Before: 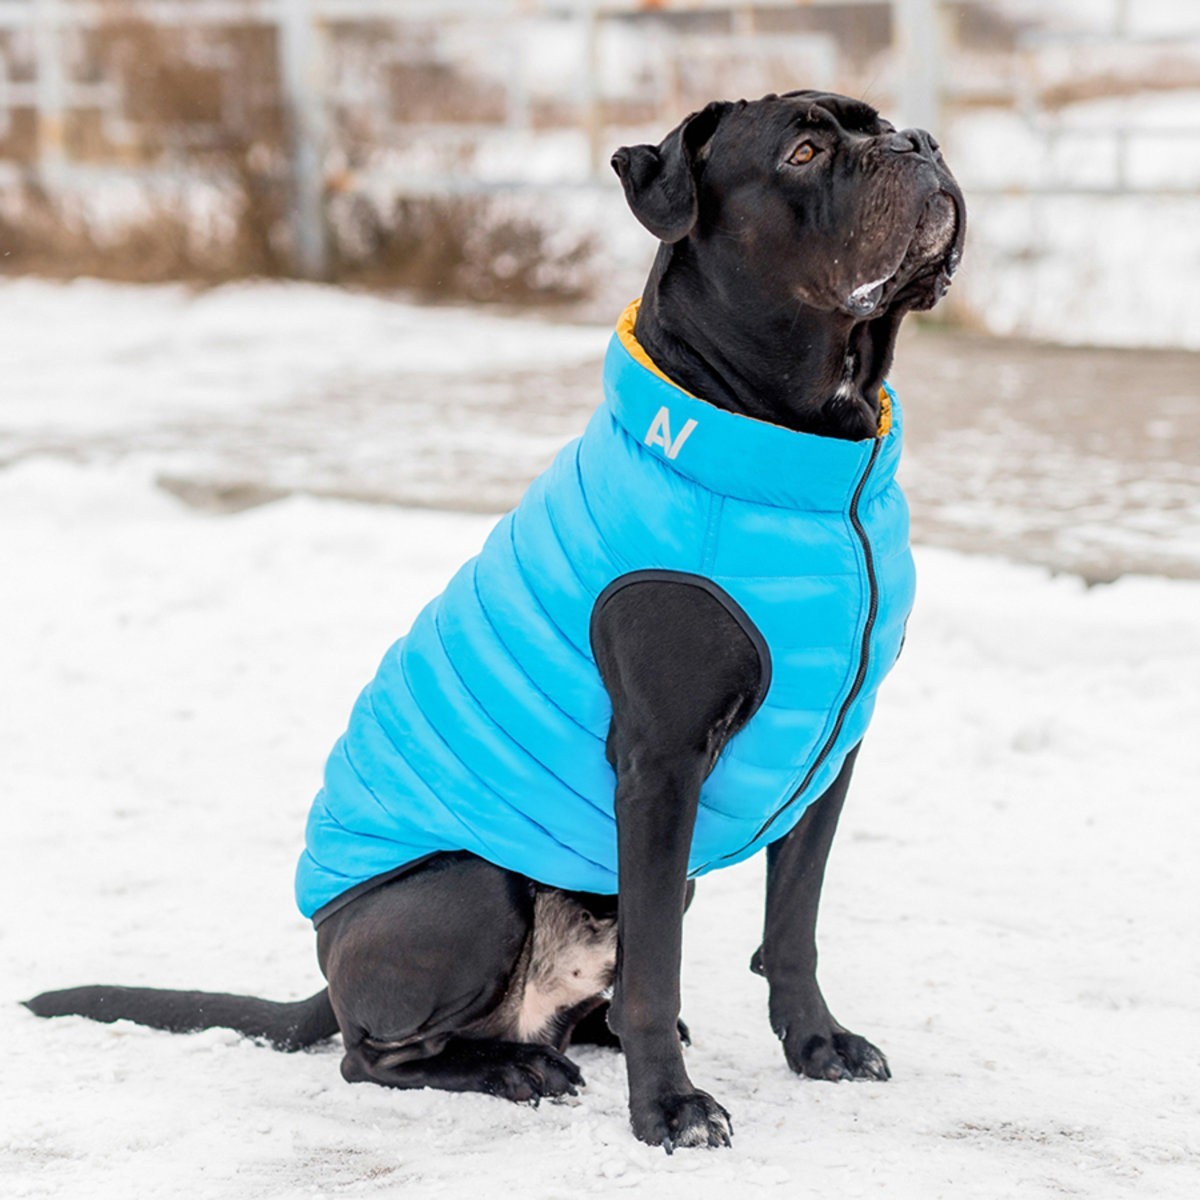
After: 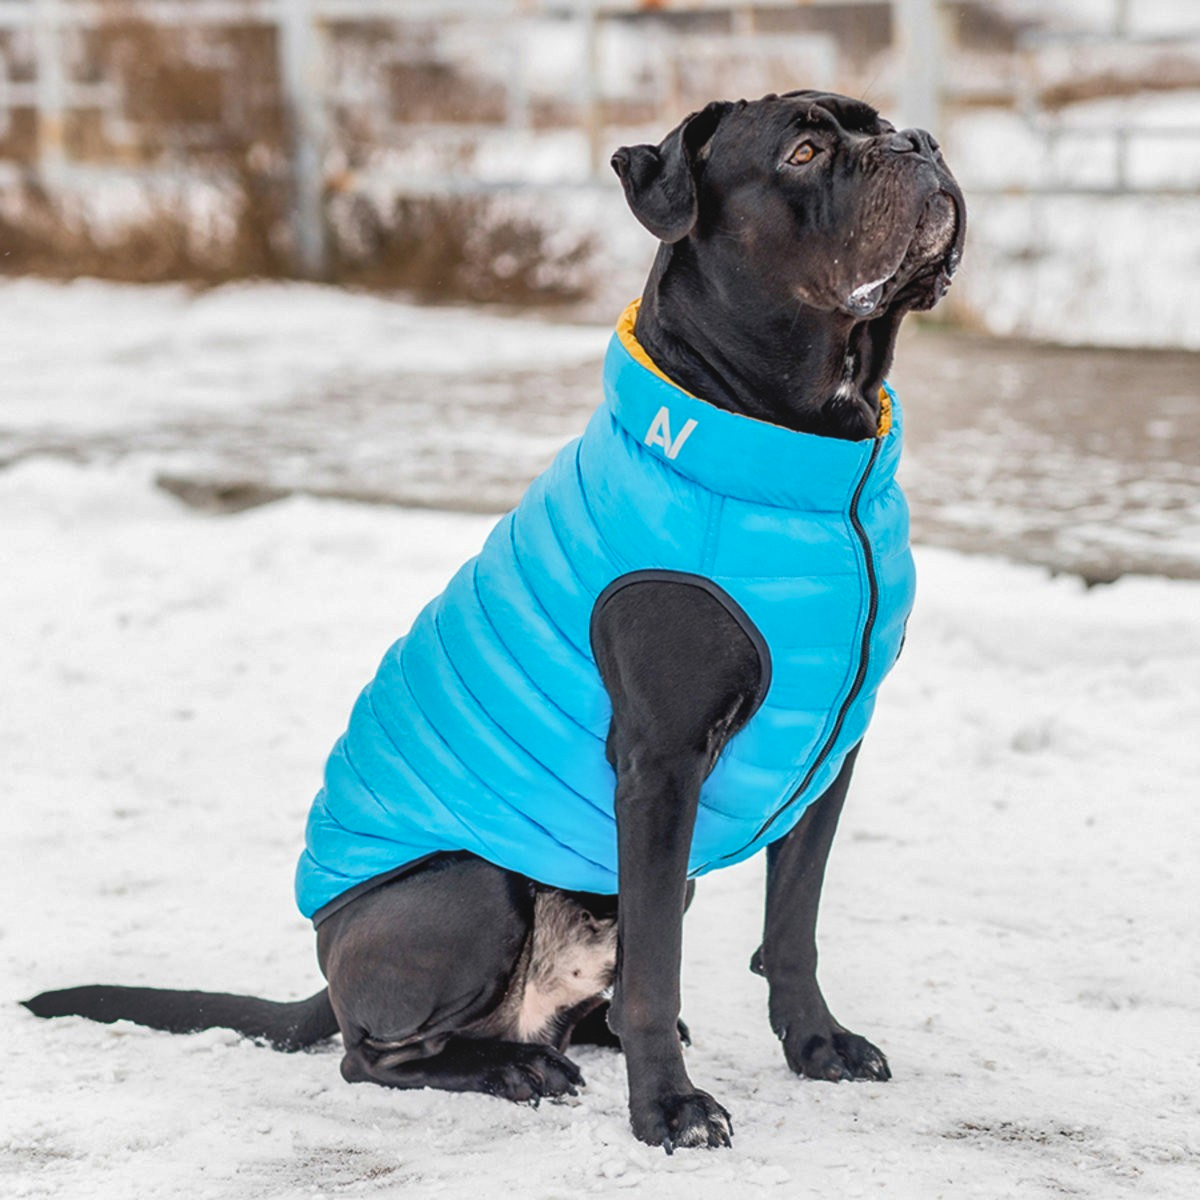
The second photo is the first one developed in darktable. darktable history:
shadows and highlights: soften with gaussian
local contrast: detail 110%
